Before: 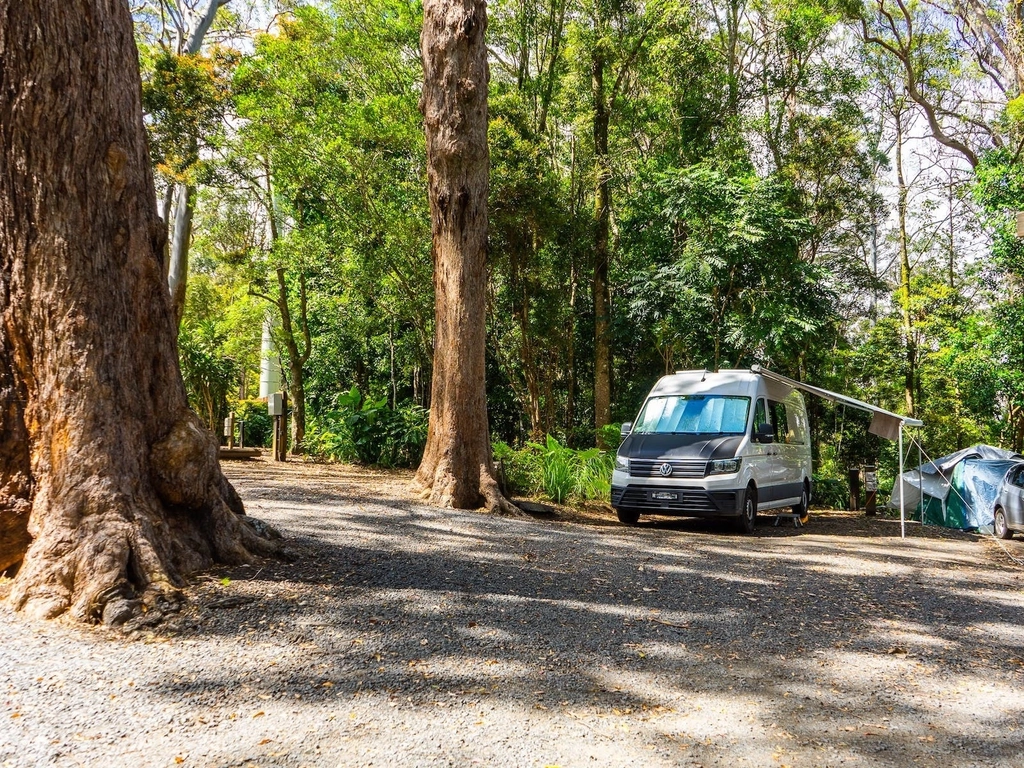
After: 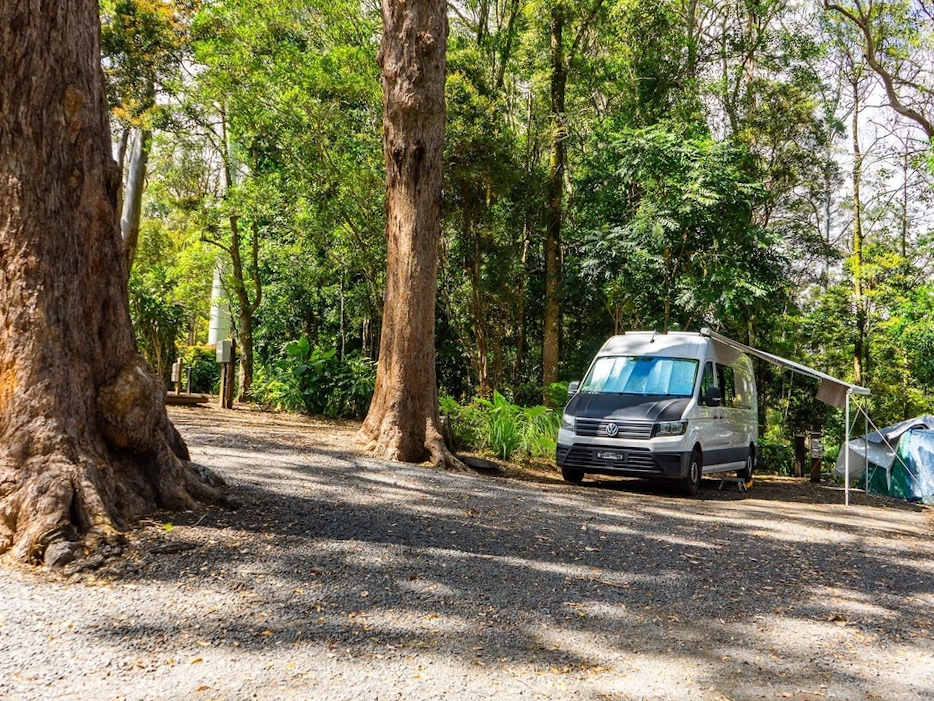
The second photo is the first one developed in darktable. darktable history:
crop and rotate: angle -1.9°, left 3.111%, top 4.024%, right 1.631%, bottom 0.653%
